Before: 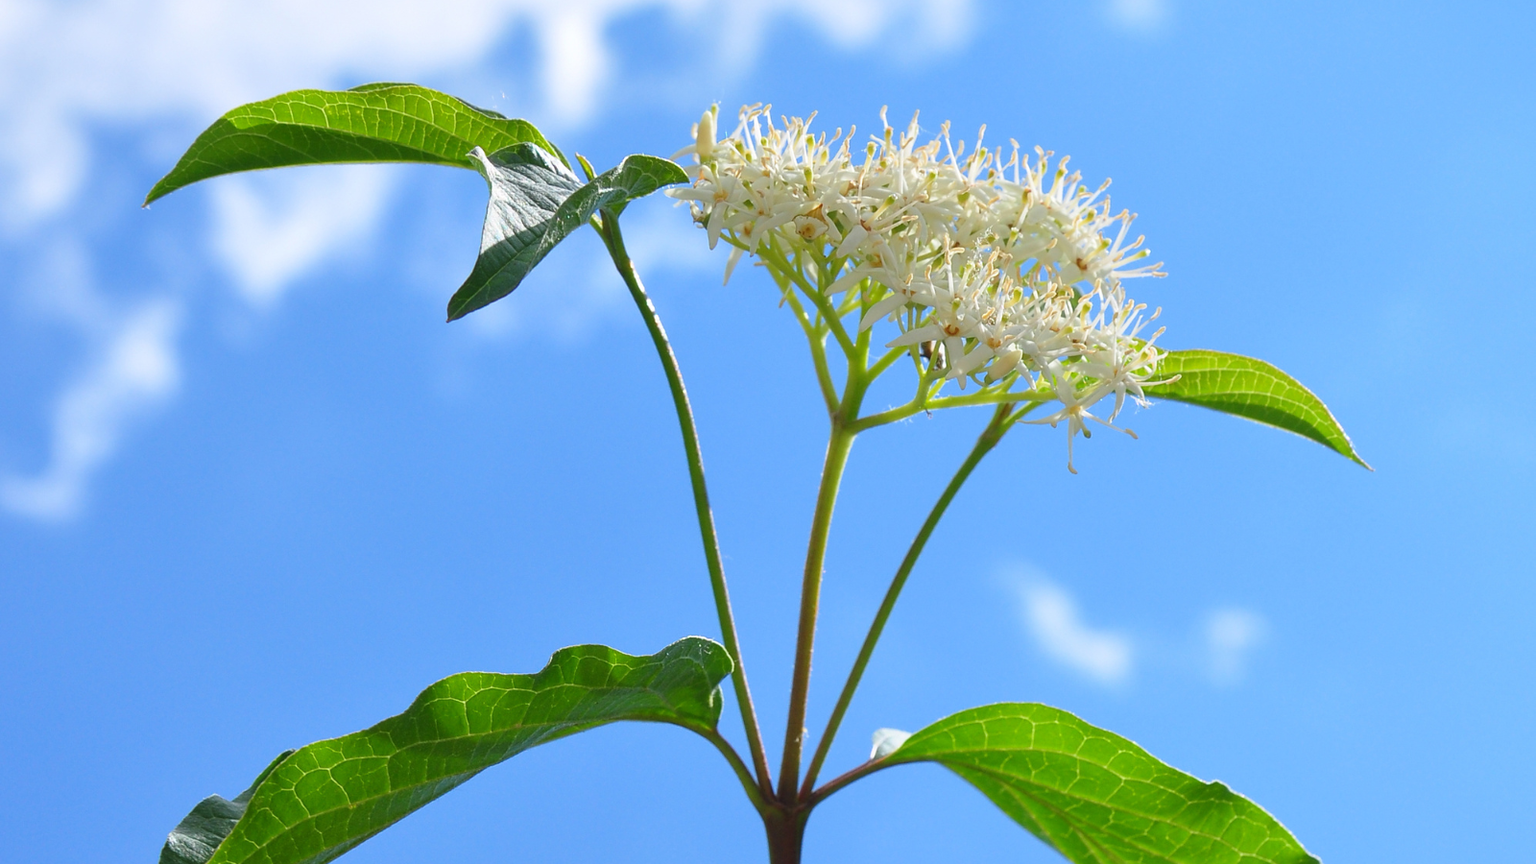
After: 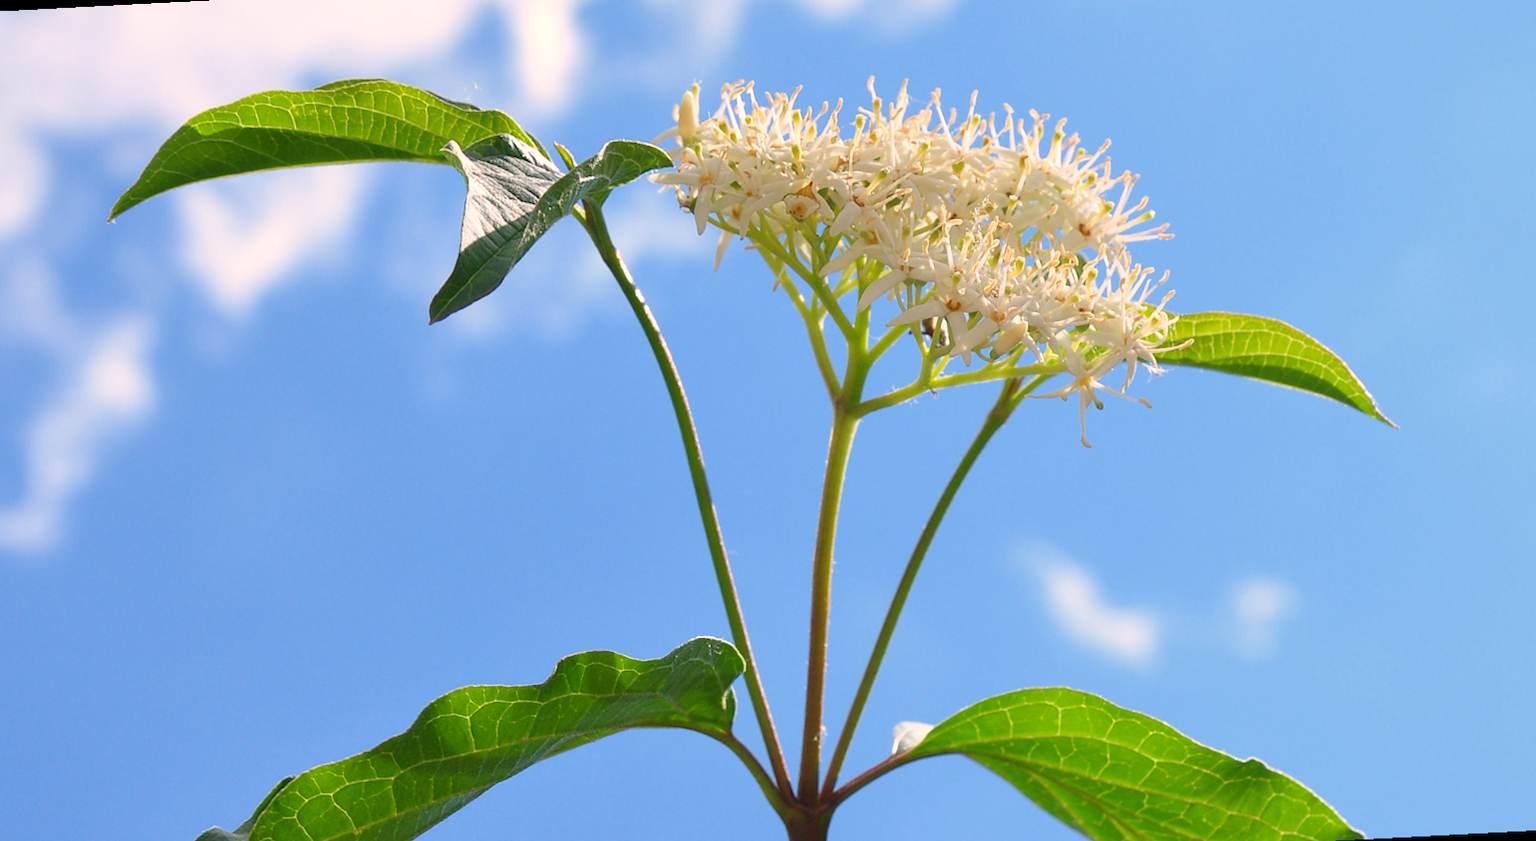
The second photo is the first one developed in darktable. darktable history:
white balance: red 1.127, blue 0.943
rotate and perspective: rotation -3°, crop left 0.031, crop right 0.968, crop top 0.07, crop bottom 0.93
